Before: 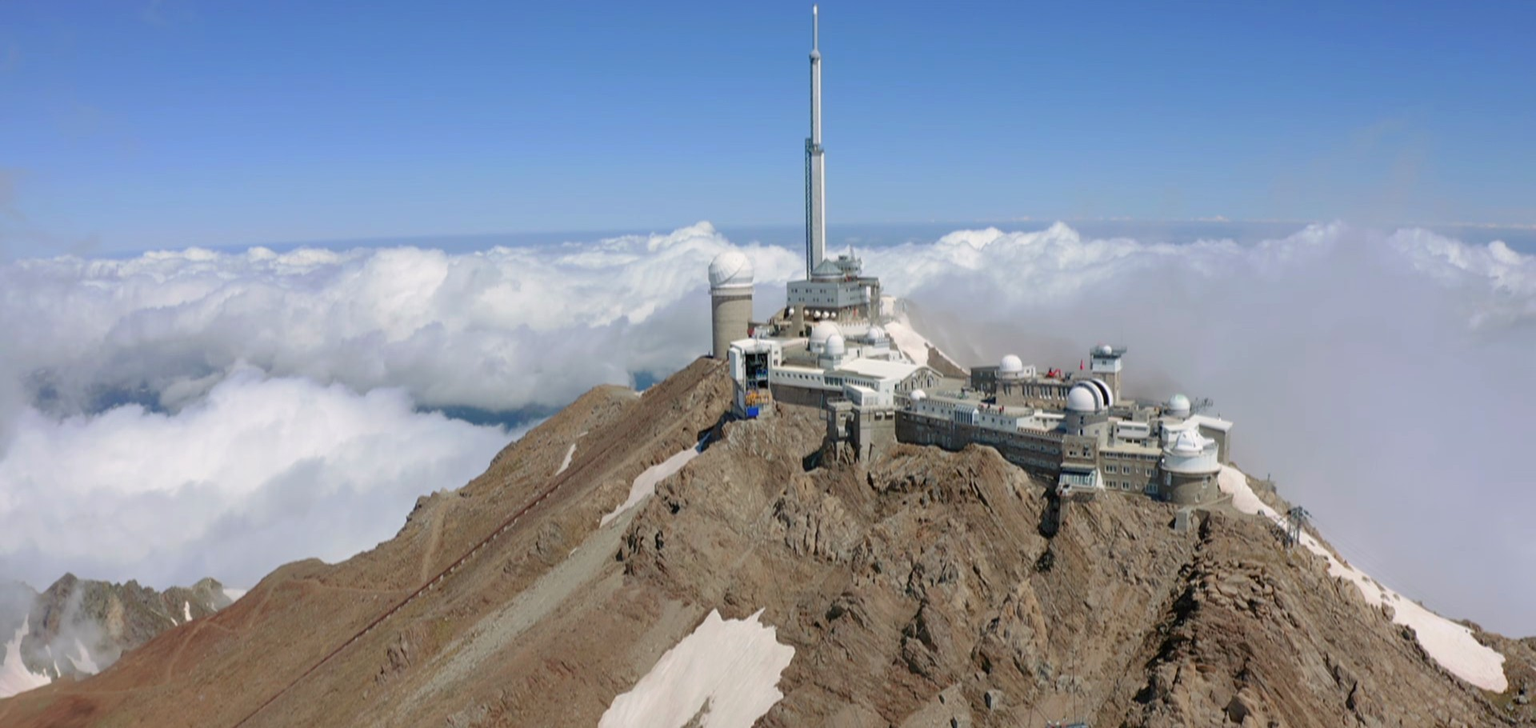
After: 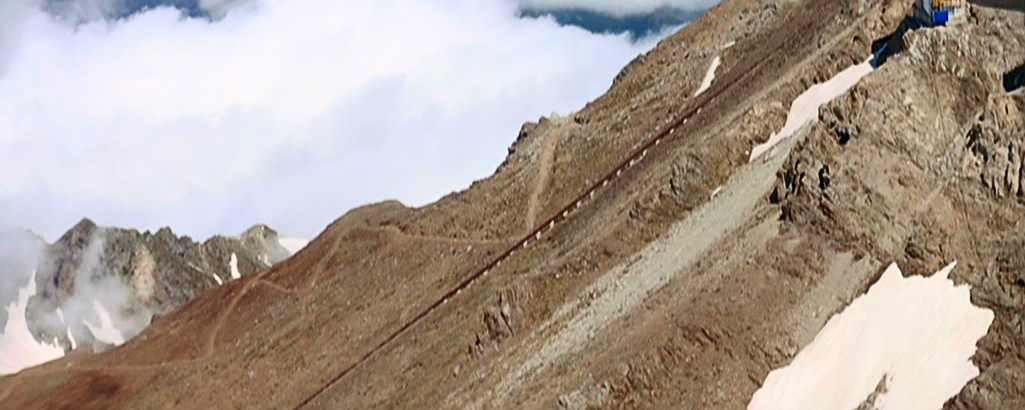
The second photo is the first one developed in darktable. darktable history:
crop and rotate: top 54.778%, right 46.61%, bottom 0.159%
vignetting: fall-off start 97.23%, saturation -0.024, center (-0.033, -0.042), width/height ratio 1.179, unbound false
base curve: curves: ch0 [(0, 0) (0.989, 0.992)], preserve colors none
sharpen: on, module defaults
contrast brightness saturation: contrast 0.4, brightness 0.1, saturation 0.21
